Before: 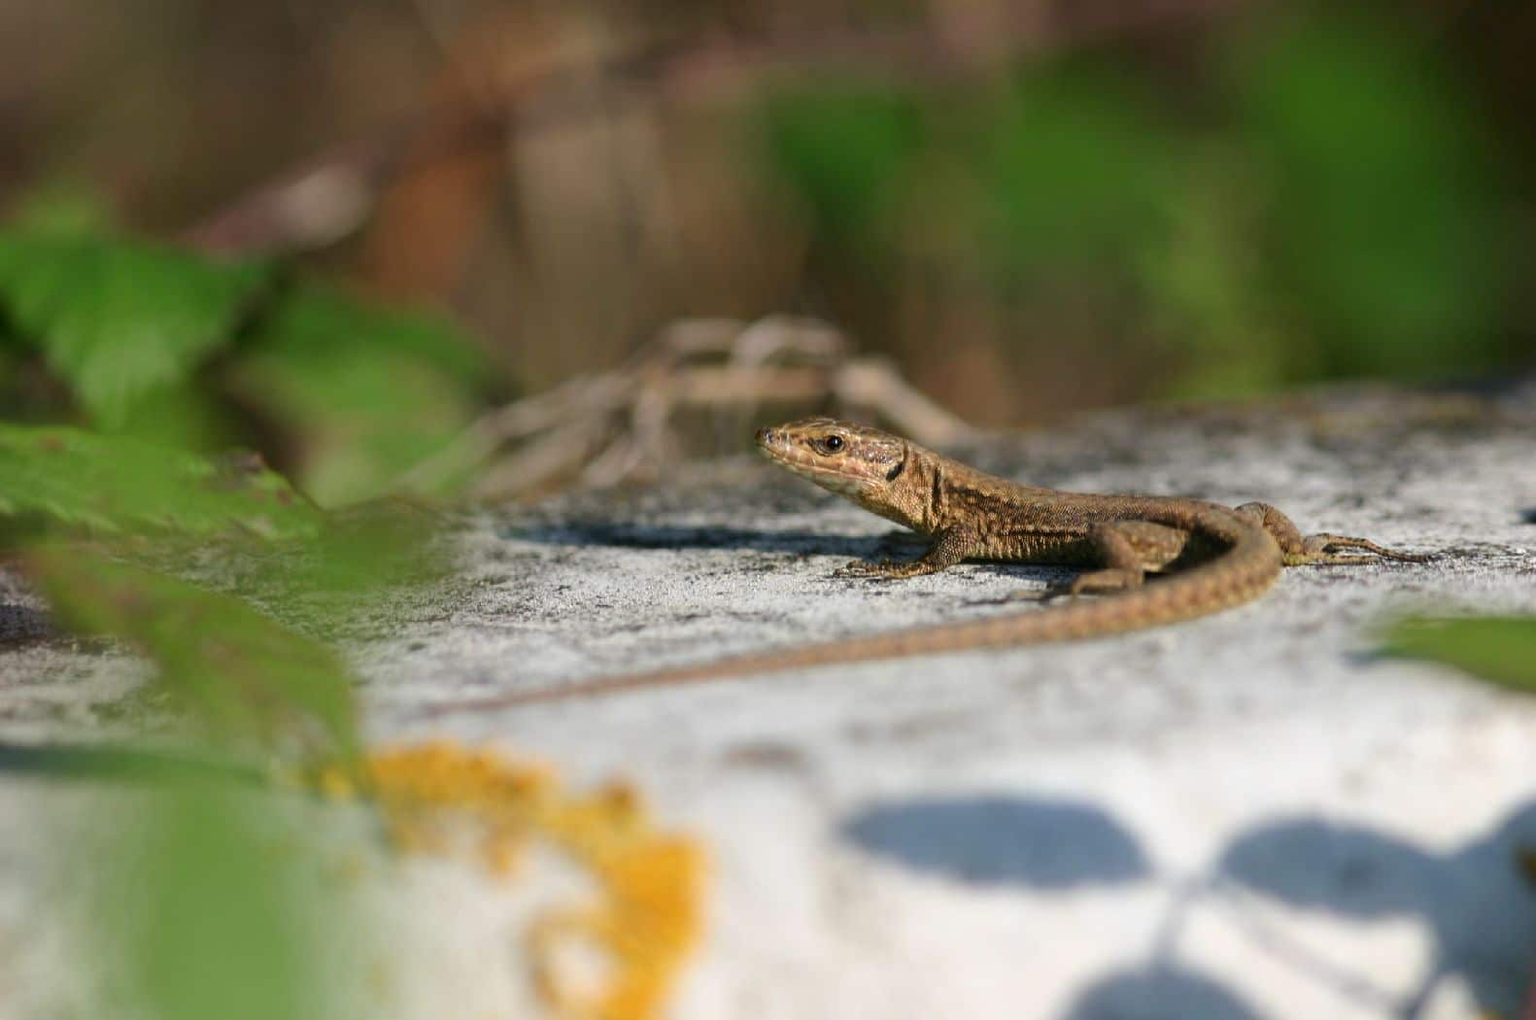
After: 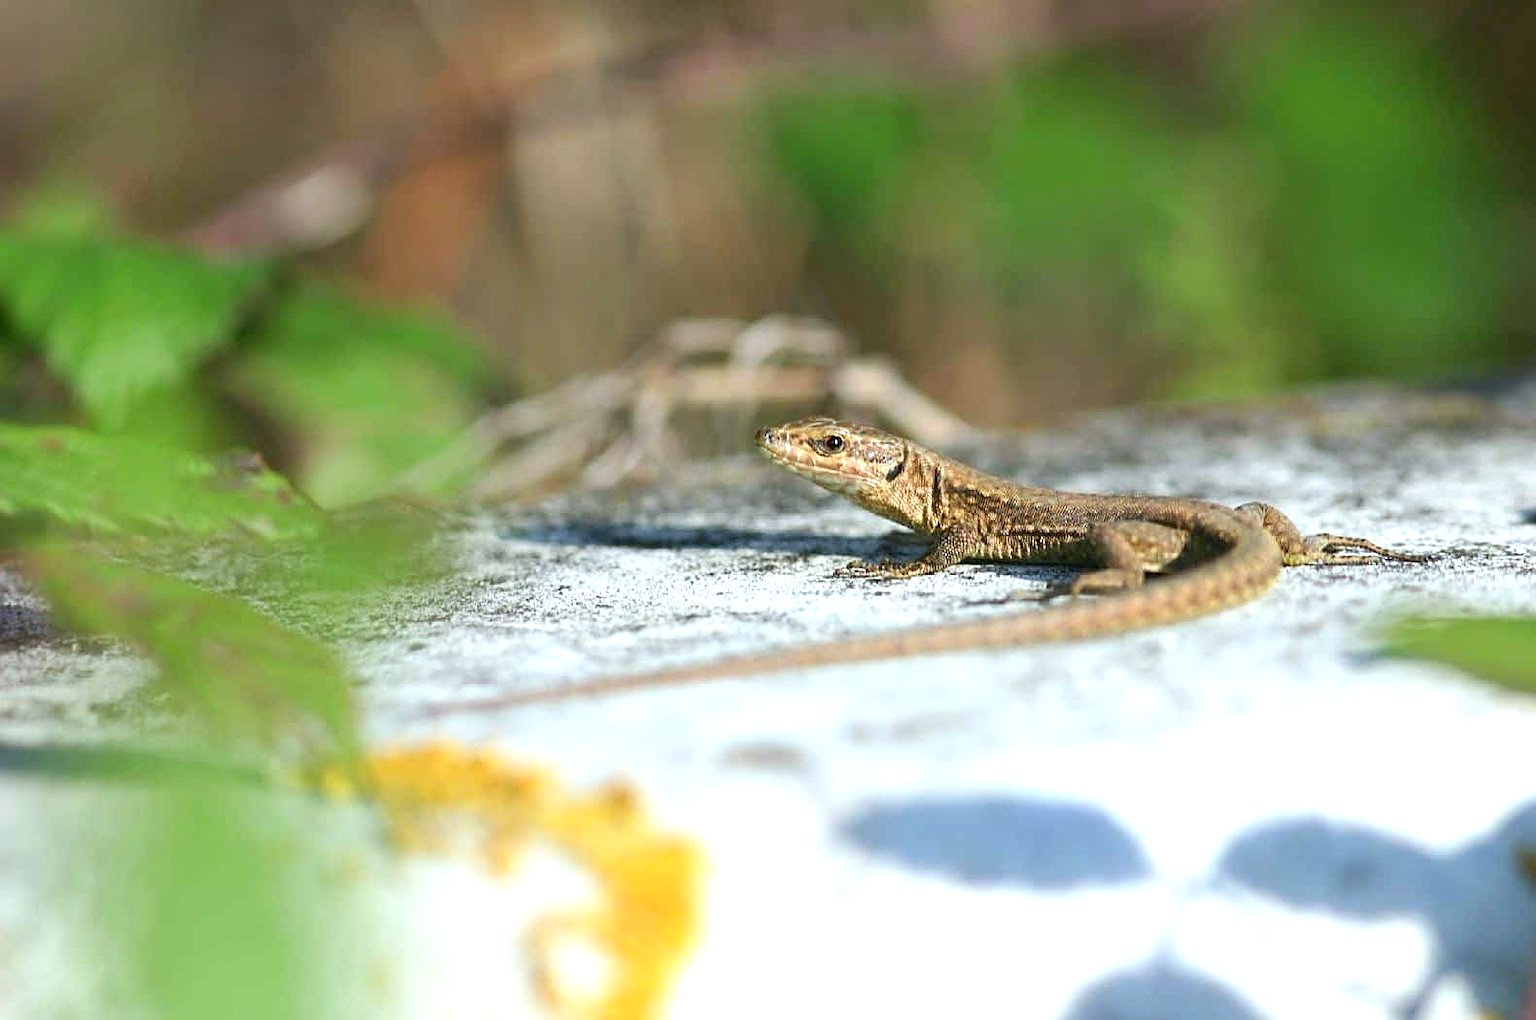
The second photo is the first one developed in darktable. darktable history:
white balance: red 0.925, blue 1.046
exposure: exposure 1.16 EV, compensate exposure bias true, compensate highlight preservation false
sharpen: on, module defaults
color balance rgb: contrast -10%
